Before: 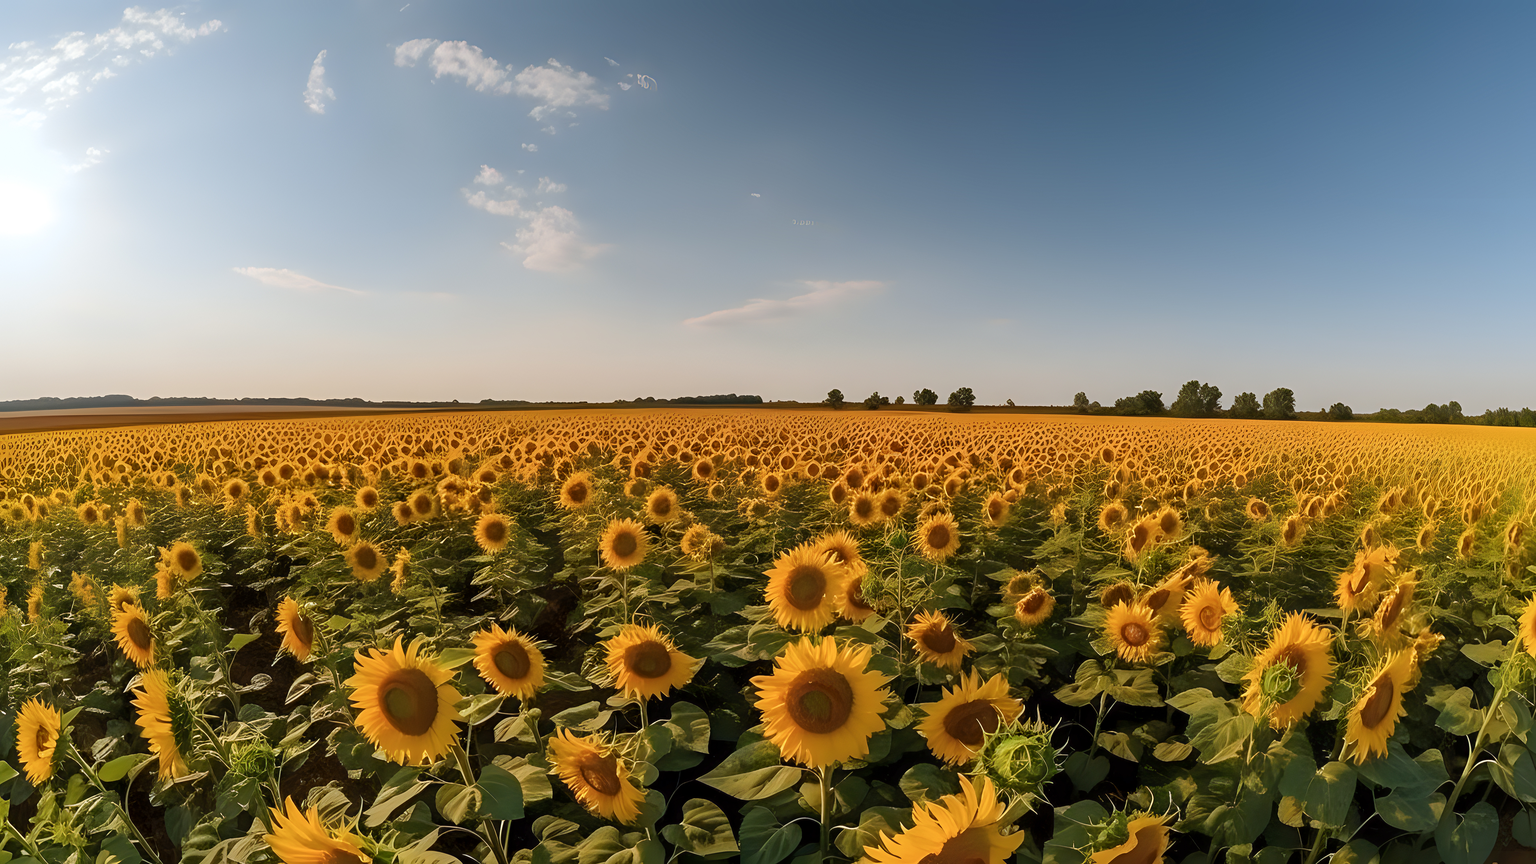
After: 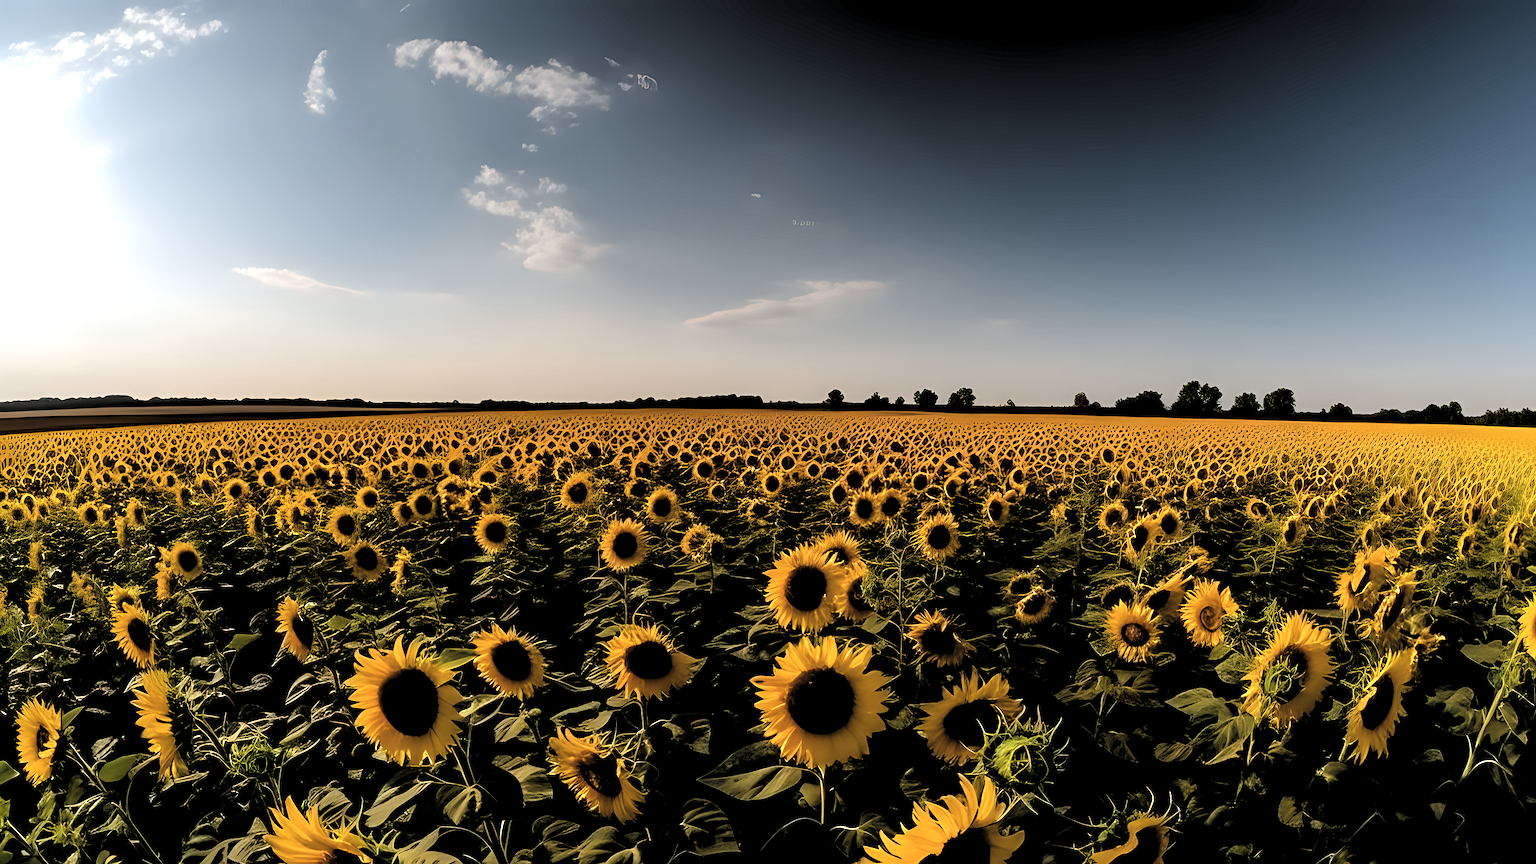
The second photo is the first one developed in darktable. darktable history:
tone curve: curves: ch0 [(0, 0) (0.26, 0.424) (0.417, 0.585) (1, 1)]
levels: levels [0.514, 0.759, 1]
tone equalizer: -8 EV -0.417 EV, -7 EV -0.389 EV, -6 EV -0.333 EV, -5 EV -0.222 EV, -3 EV 0.222 EV, -2 EV 0.333 EV, -1 EV 0.389 EV, +0 EV 0.417 EV, edges refinement/feathering 500, mask exposure compensation -1.57 EV, preserve details no
